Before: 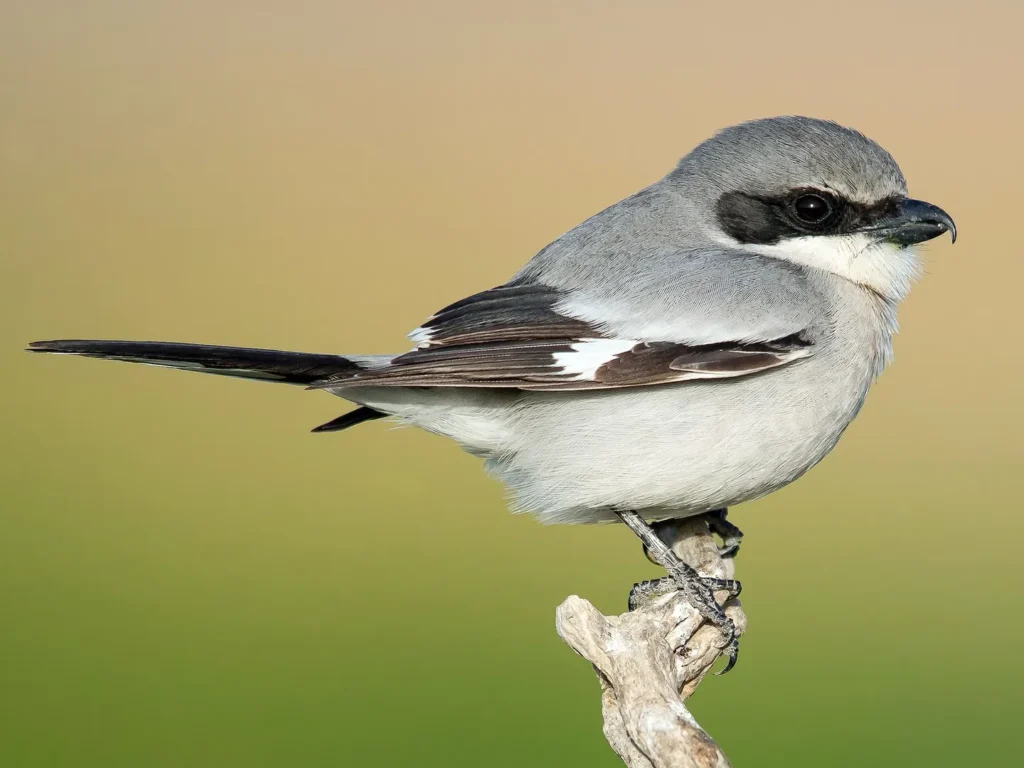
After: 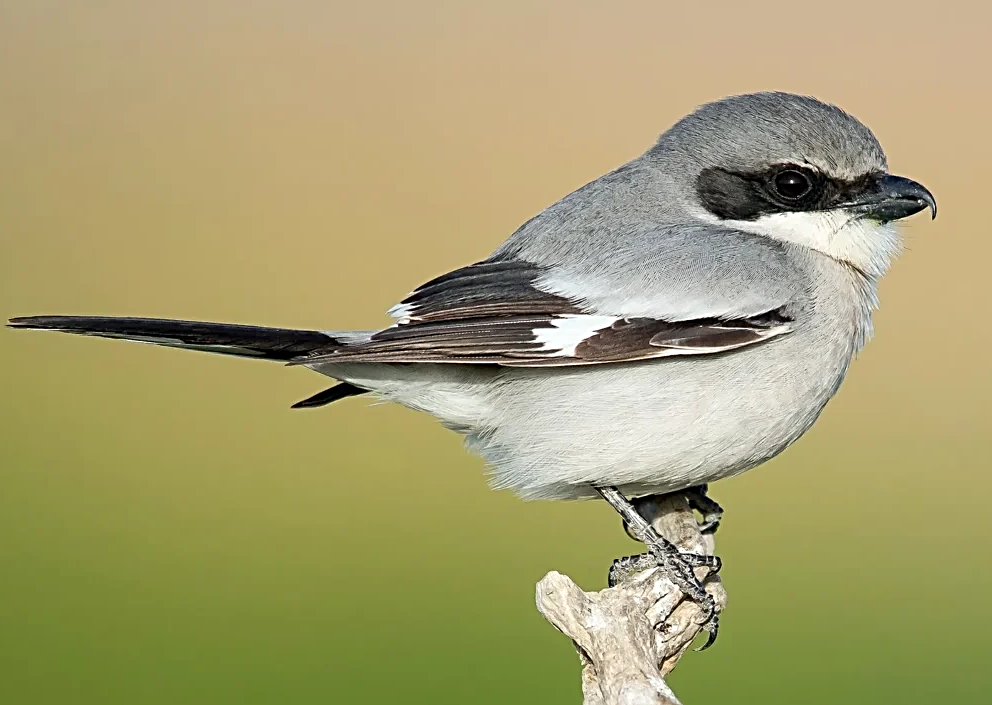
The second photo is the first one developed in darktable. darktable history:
crop: left 1.964%, top 3.251%, right 1.122%, bottom 4.933%
sharpen: radius 2.543, amount 0.636
shadows and highlights: radius 334.93, shadows 63.48, highlights 6.06, compress 87.7%, highlights color adjustment 39.73%, soften with gaussian
